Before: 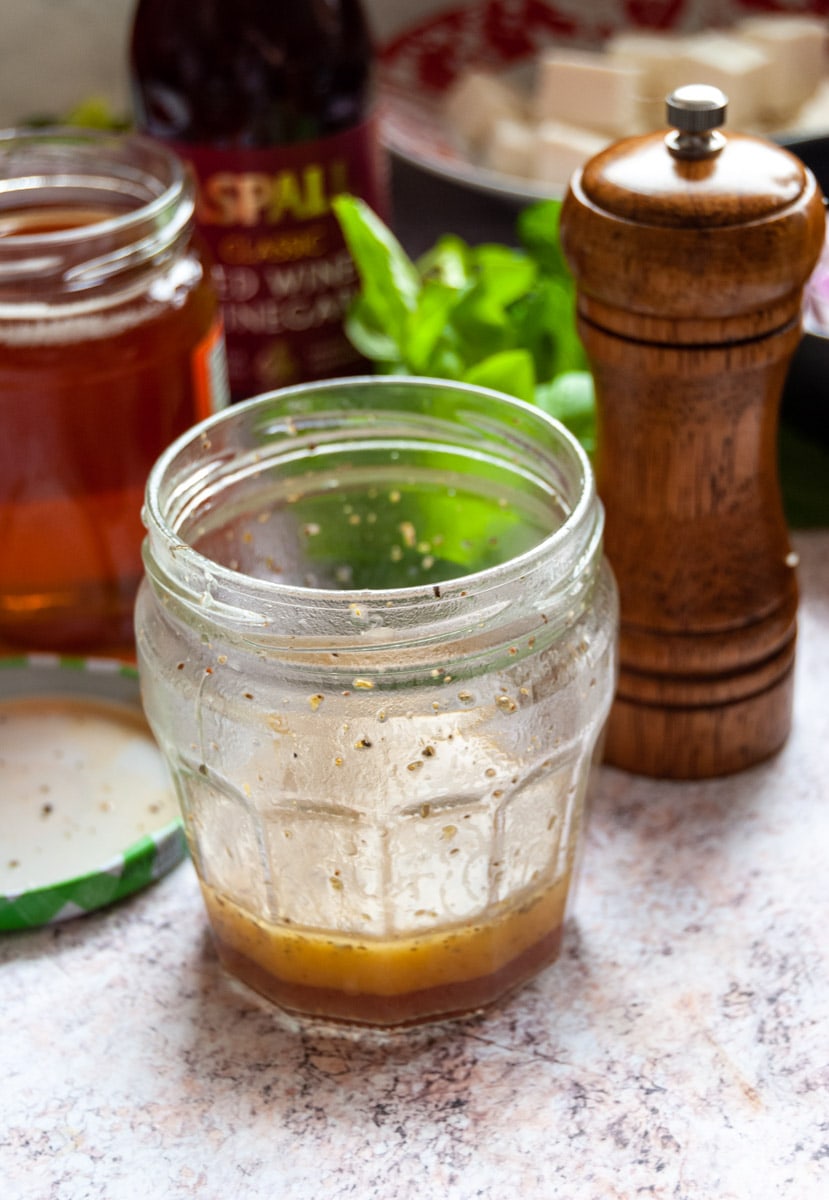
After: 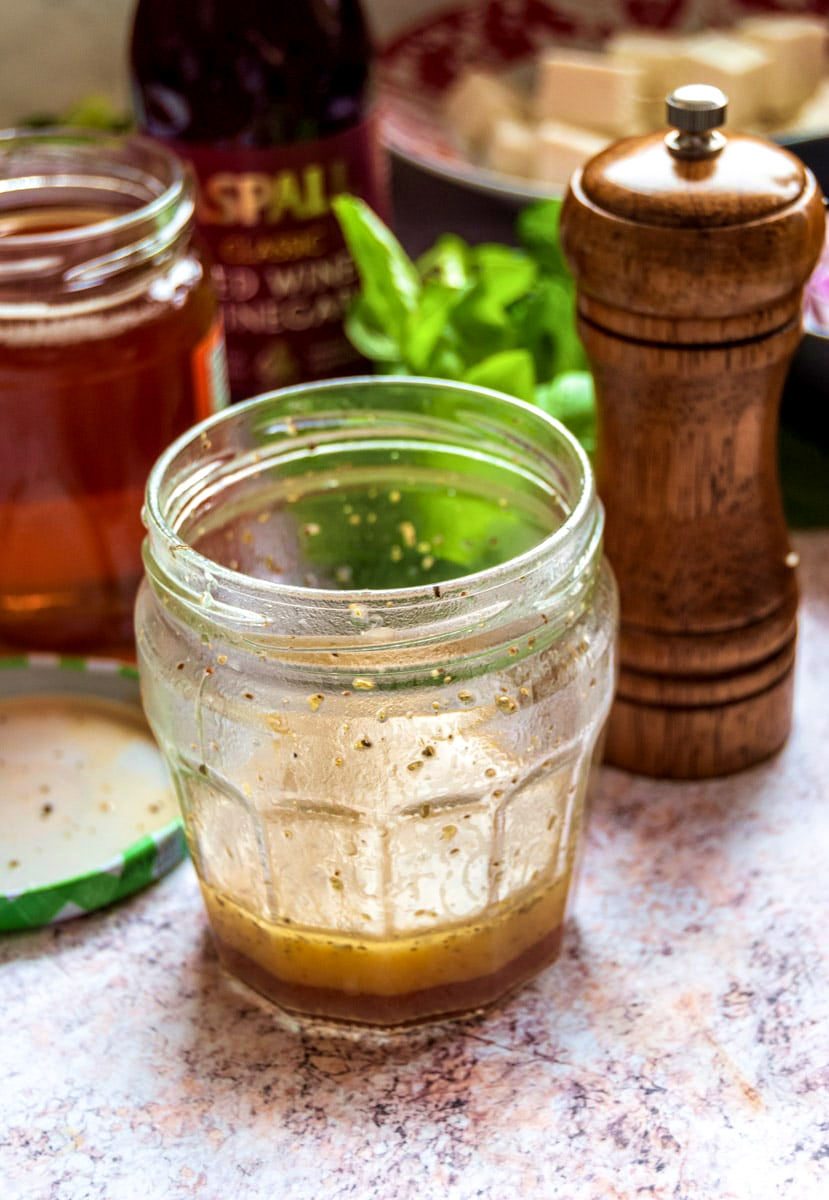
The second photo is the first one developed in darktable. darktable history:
local contrast: detail 130%
velvia: strength 67.74%, mid-tones bias 0.975
